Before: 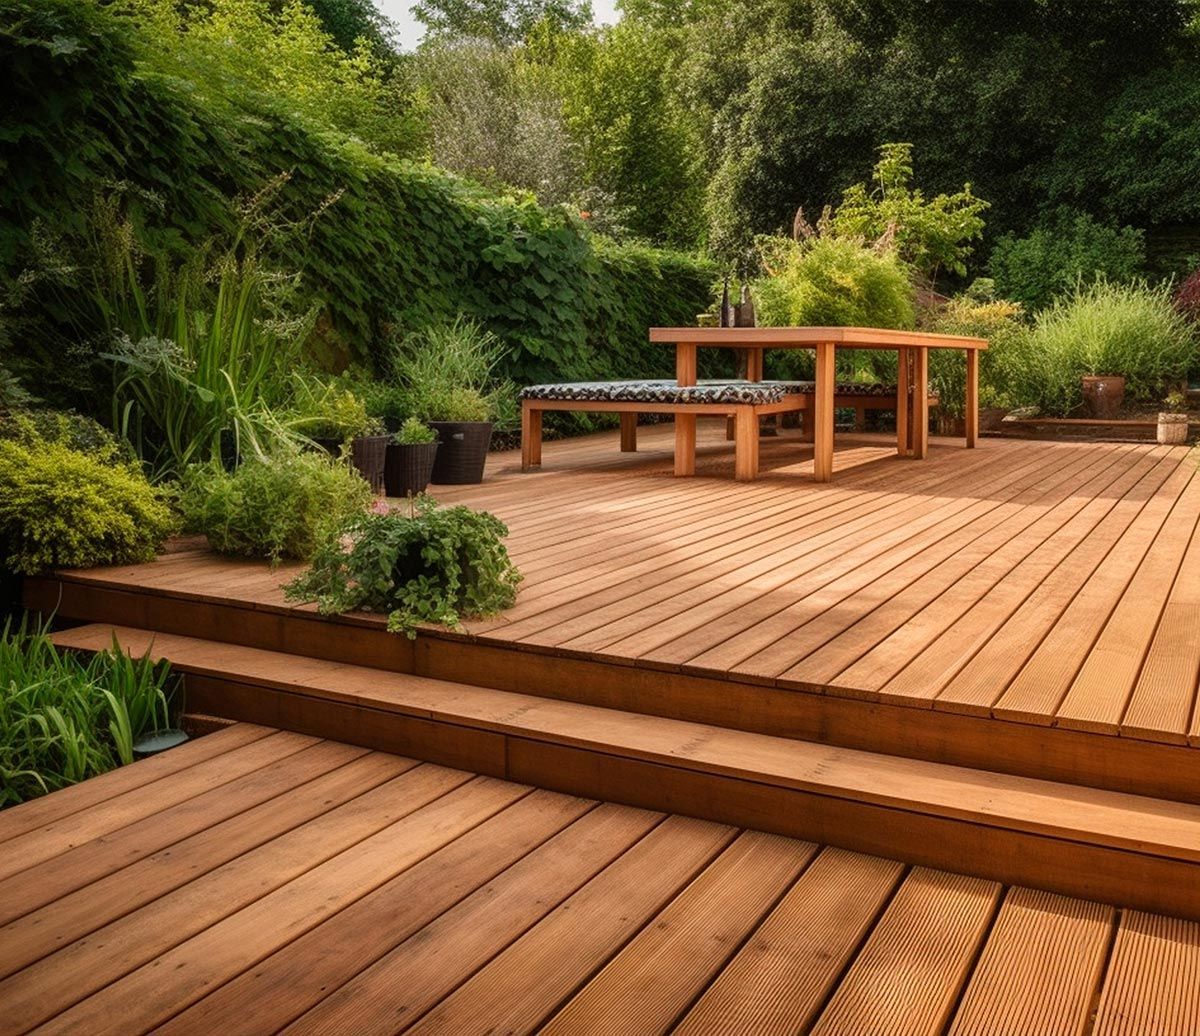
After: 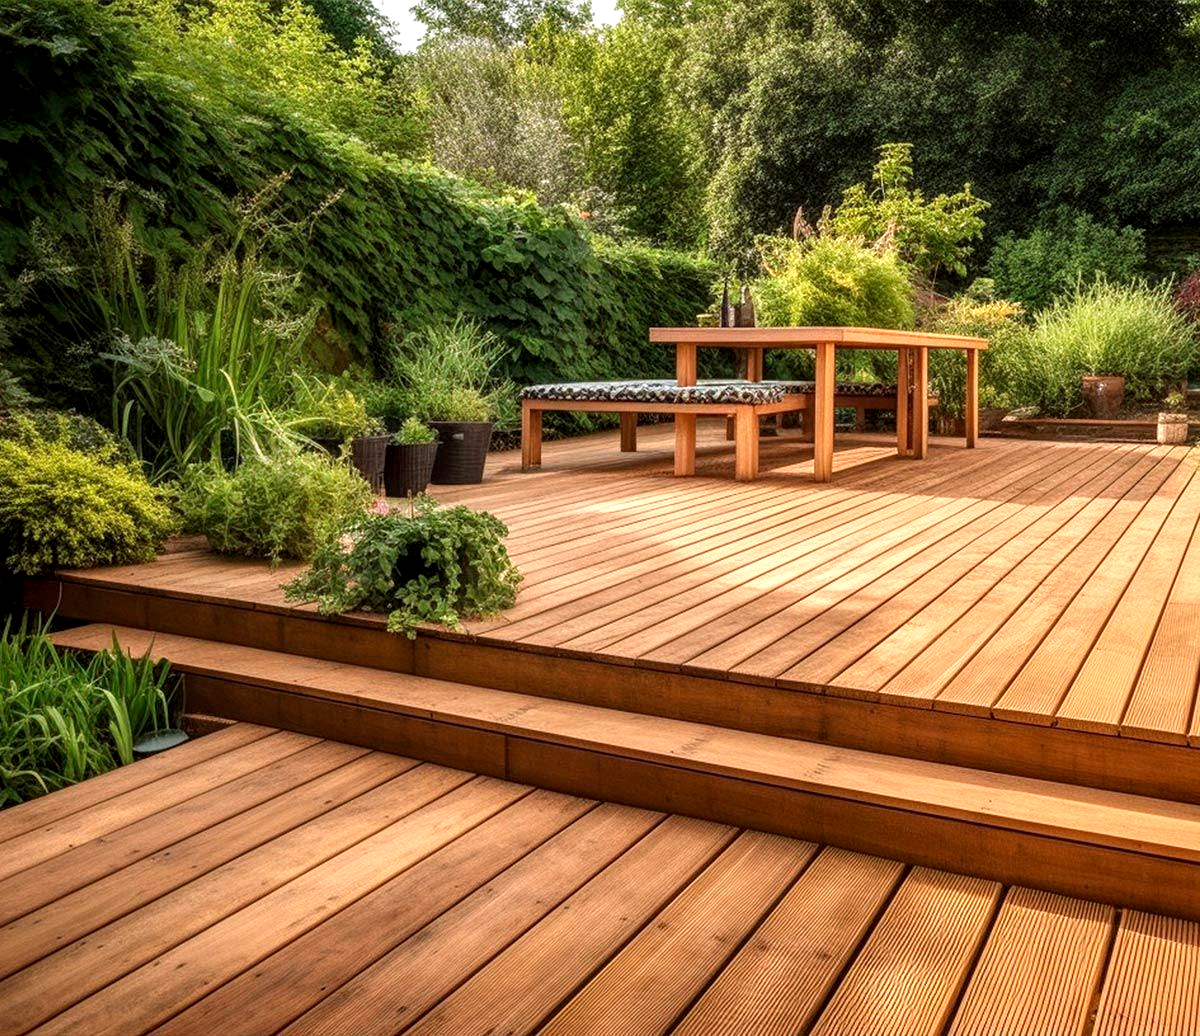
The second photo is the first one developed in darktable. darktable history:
exposure: black level correction 0.001, exposure 0.499 EV, compensate highlight preservation false
local contrast: detail 130%
